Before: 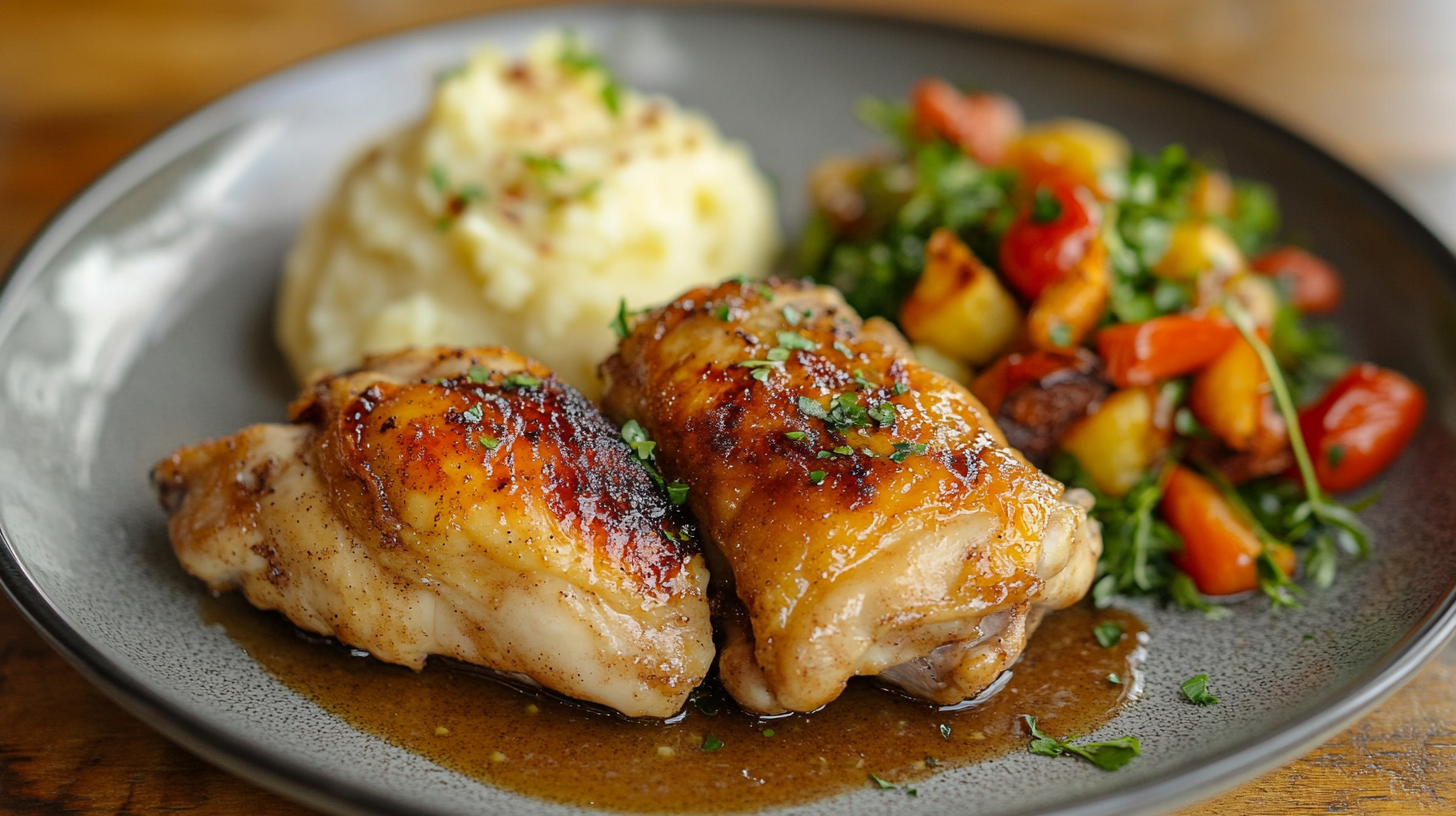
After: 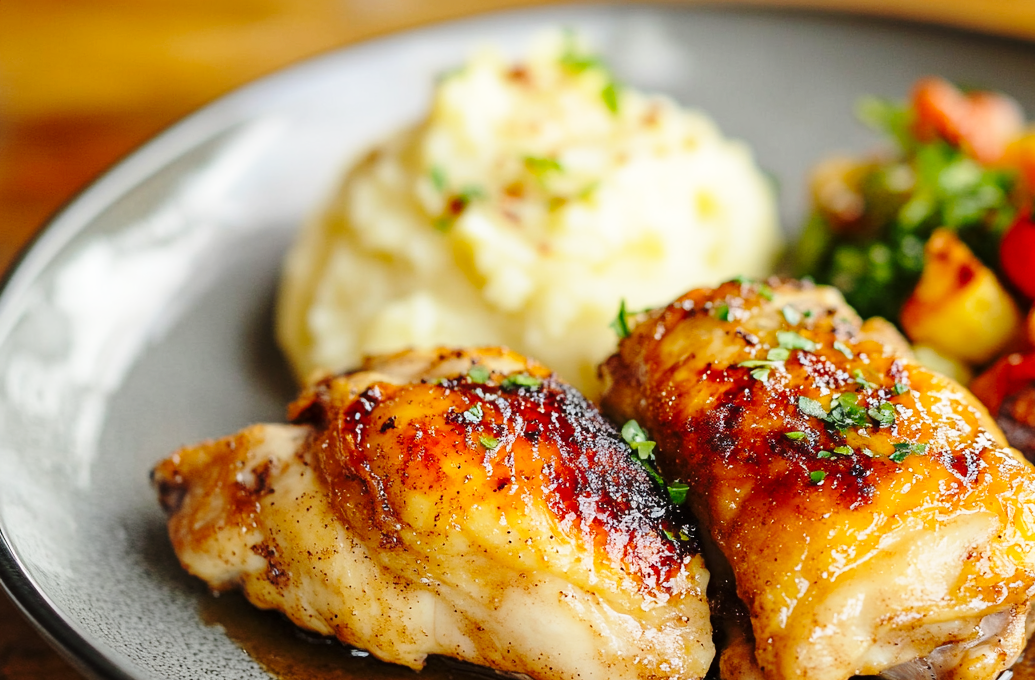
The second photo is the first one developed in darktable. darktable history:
crop: right 28.885%, bottom 16.626%
base curve: curves: ch0 [(0, 0) (0.028, 0.03) (0.121, 0.232) (0.46, 0.748) (0.859, 0.968) (1, 1)], preserve colors none
